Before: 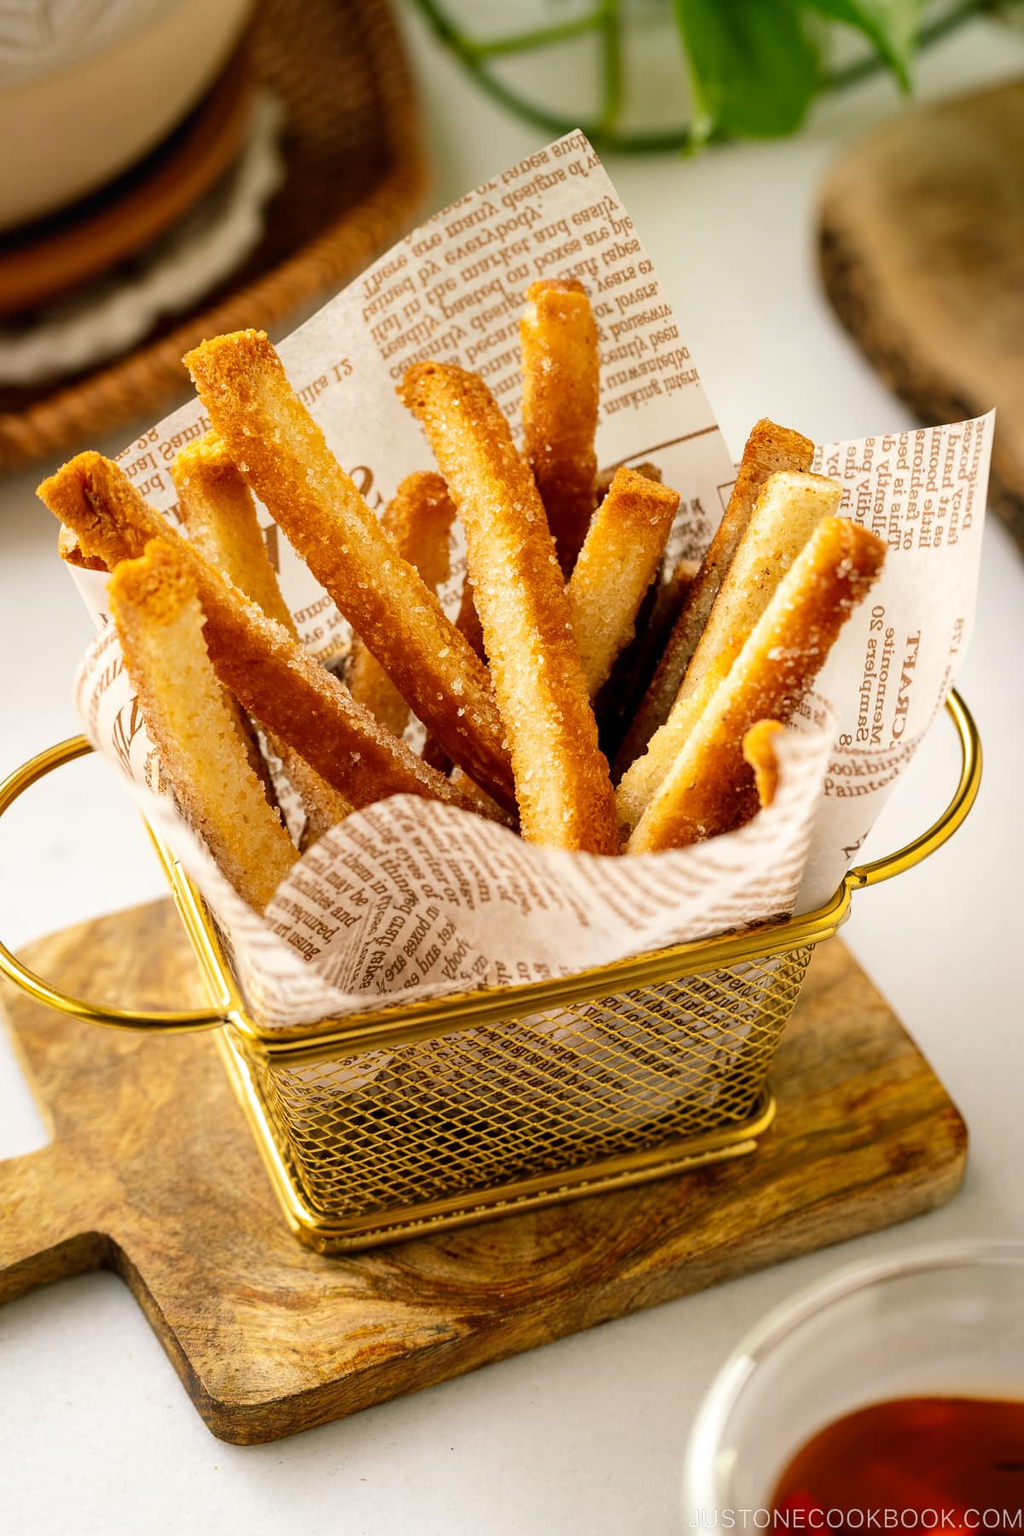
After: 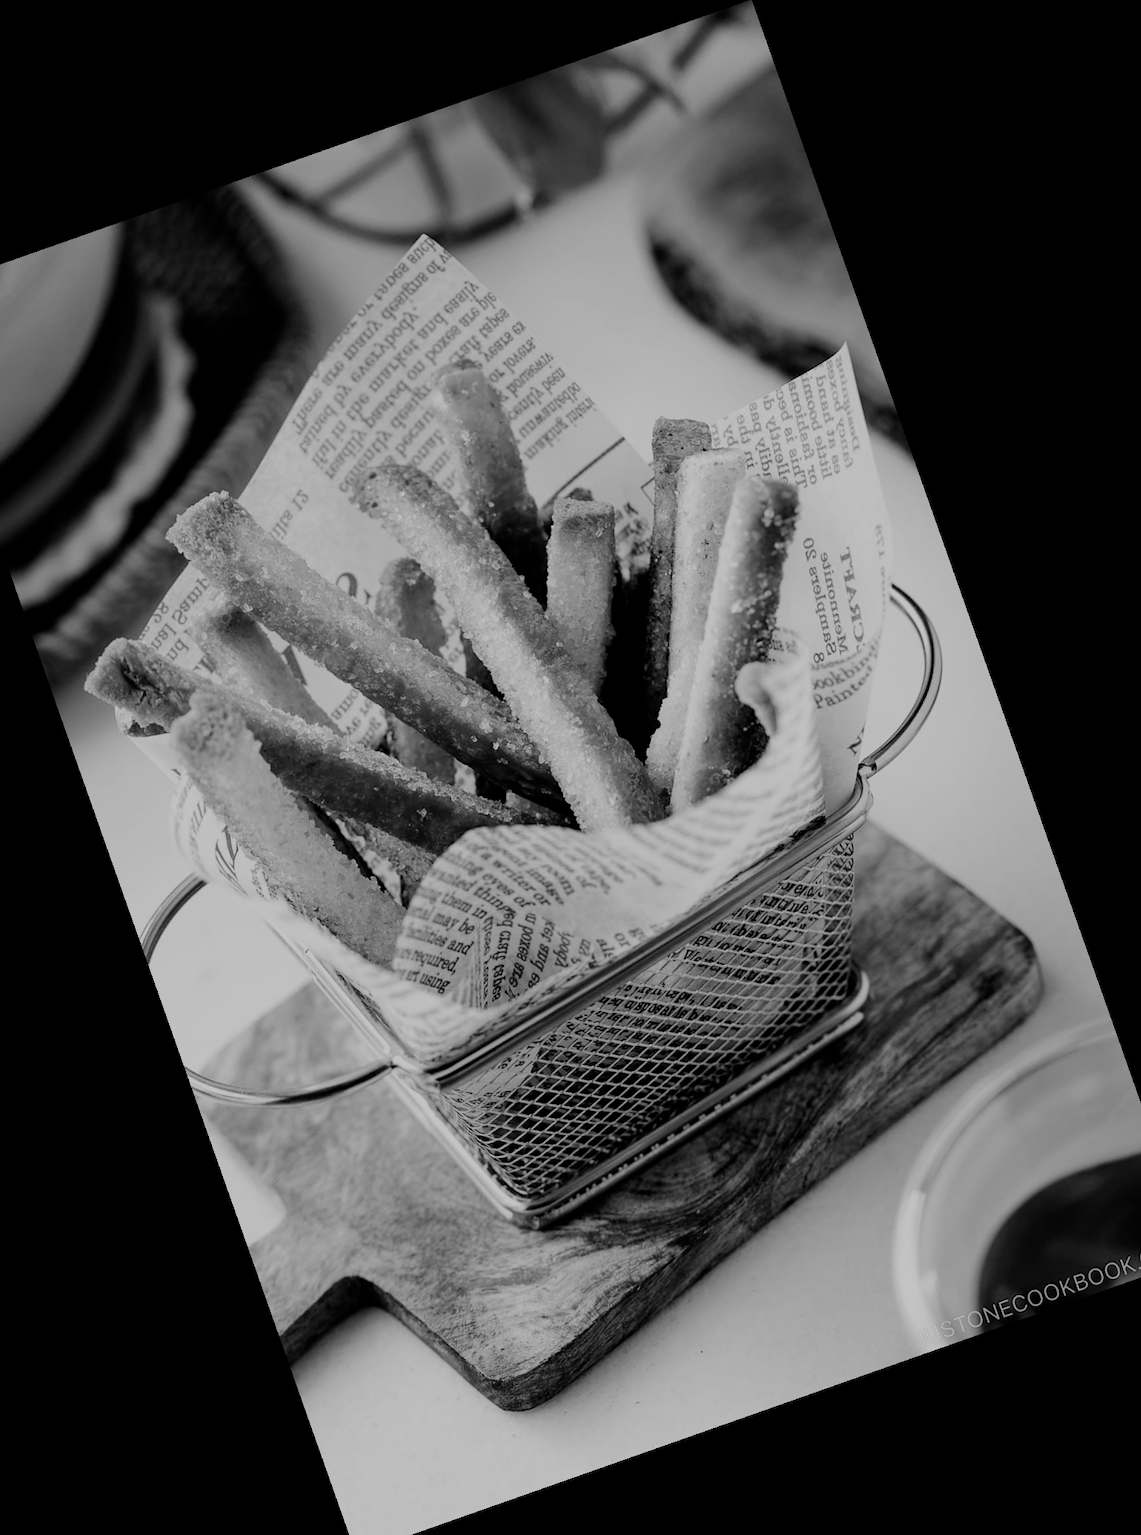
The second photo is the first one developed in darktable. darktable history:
crop and rotate: angle 19.43°, left 6.812%, right 4.125%, bottom 1.087%
color contrast: green-magenta contrast 0, blue-yellow contrast 0
filmic rgb: middle gray luminance 30%, black relative exposure -9 EV, white relative exposure 7 EV, threshold 6 EV, target black luminance 0%, hardness 2.94, latitude 2.04%, contrast 0.963, highlights saturation mix 5%, shadows ↔ highlights balance 12.16%, add noise in highlights 0, preserve chrominance no, color science v3 (2019), use custom middle-gray values true, iterations of high-quality reconstruction 0, contrast in highlights soft, enable highlight reconstruction true
white balance: red 0.925, blue 1.046
tone equalizer: -8 EV -0.417 EV, -7 EV -0.389 EV, -6 EV -0.333 EV, -5 EV -0.222 EV, -3 EV 0.222 EV, -2 EV 0.333 EV, -1 EV 0.389 EV, +0 EV 0.417 EV, edges refinement/feathering 500, mask exposure compensation -1.57 EV, preserve details no
